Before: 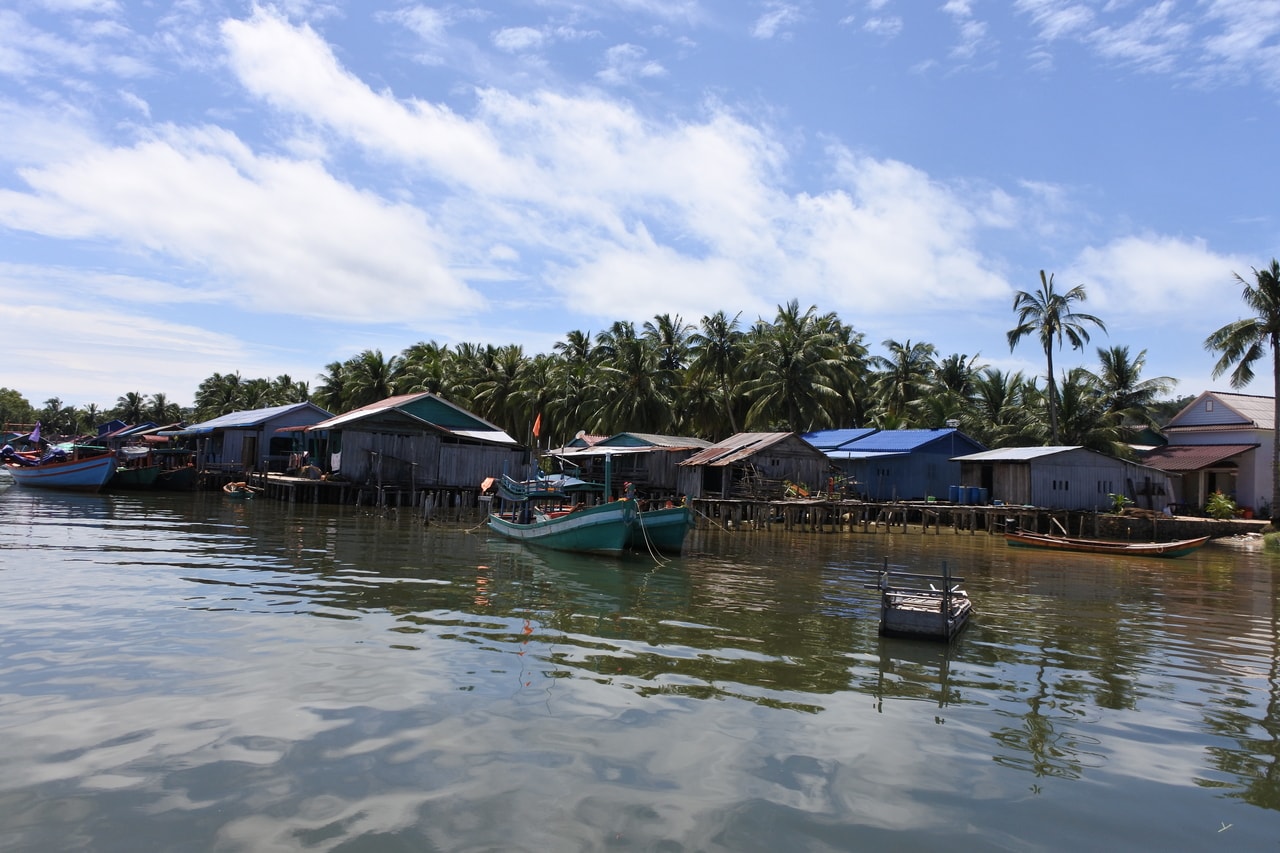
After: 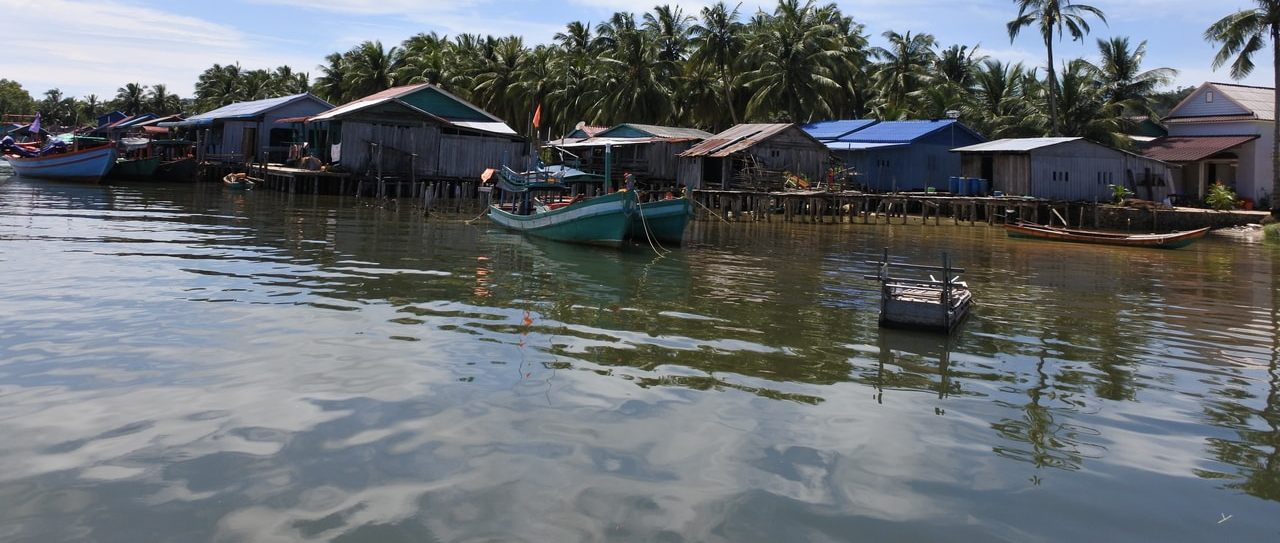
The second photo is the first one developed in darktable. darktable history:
crop and rotate: top 36.29%
